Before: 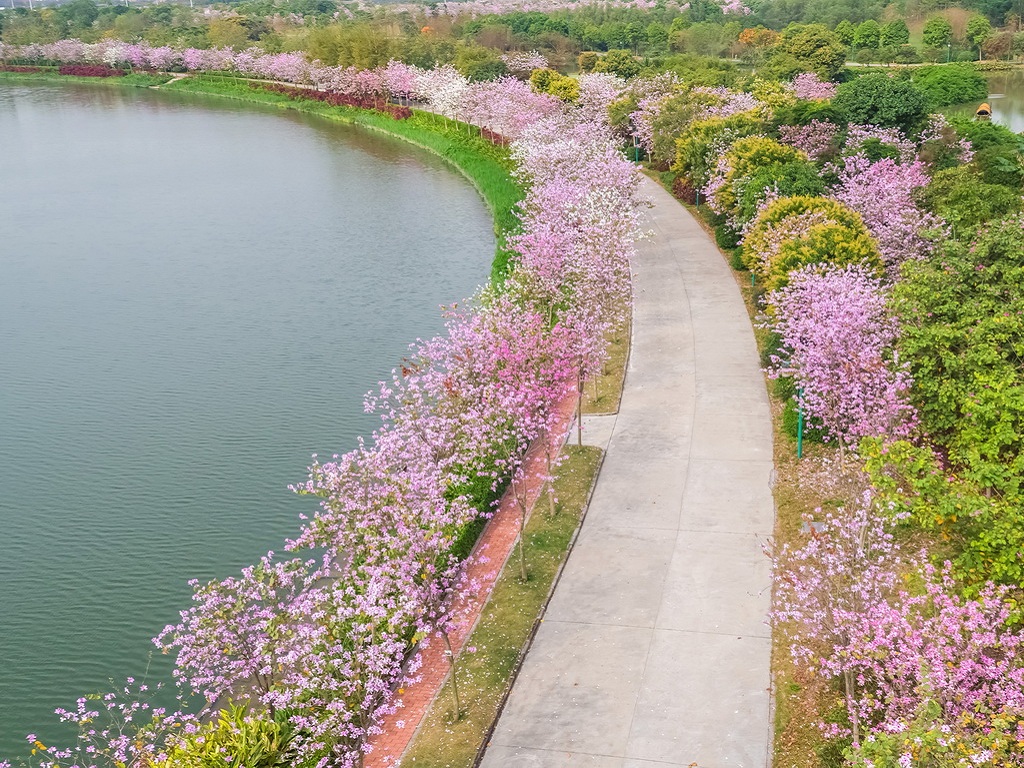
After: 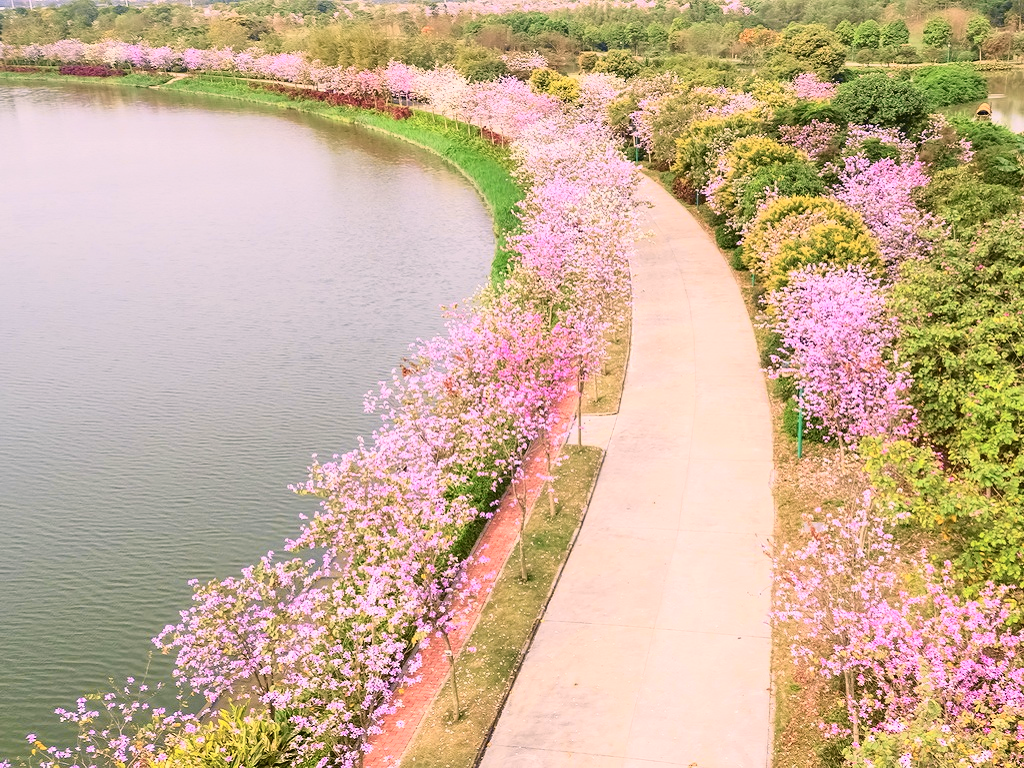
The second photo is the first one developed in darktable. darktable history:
tone curve: curves: ch0 [(0, 0.023) (0.087, 0.065) (0.184, 0.168) (0.45, 0.54) (0.57, 0.683) (0.706, 0.841) (0.877, 0.948) (1, 0.984)]; ch1 [(0, 0) (0.388, 0.369) (0.447, 0.447) (0.505, 0.5) (0.534, 0.528) (0.57, 0.571) (0.592, 0.602) (0.644, 0.663) (1, 1)]; ch2 [(0, 0) (0.314, 0.223) (0.427, 0.405) (0.492, 0.496) (0.524, 0.547) (0.534, 0.57) (0.583, 0.605) (0.673, 0.667) (1, 1)], color space Lab, independent channels, preserve colors none
color correction: highlights a* 12.23, highlights b* 5.41
